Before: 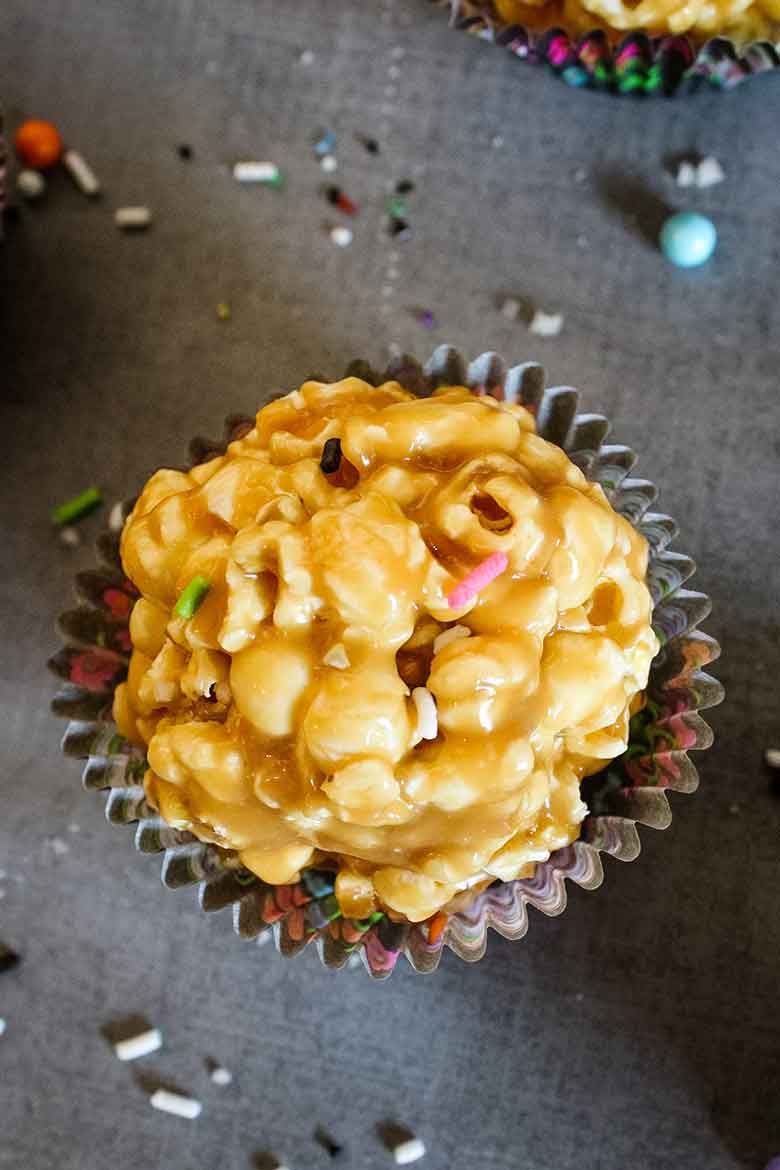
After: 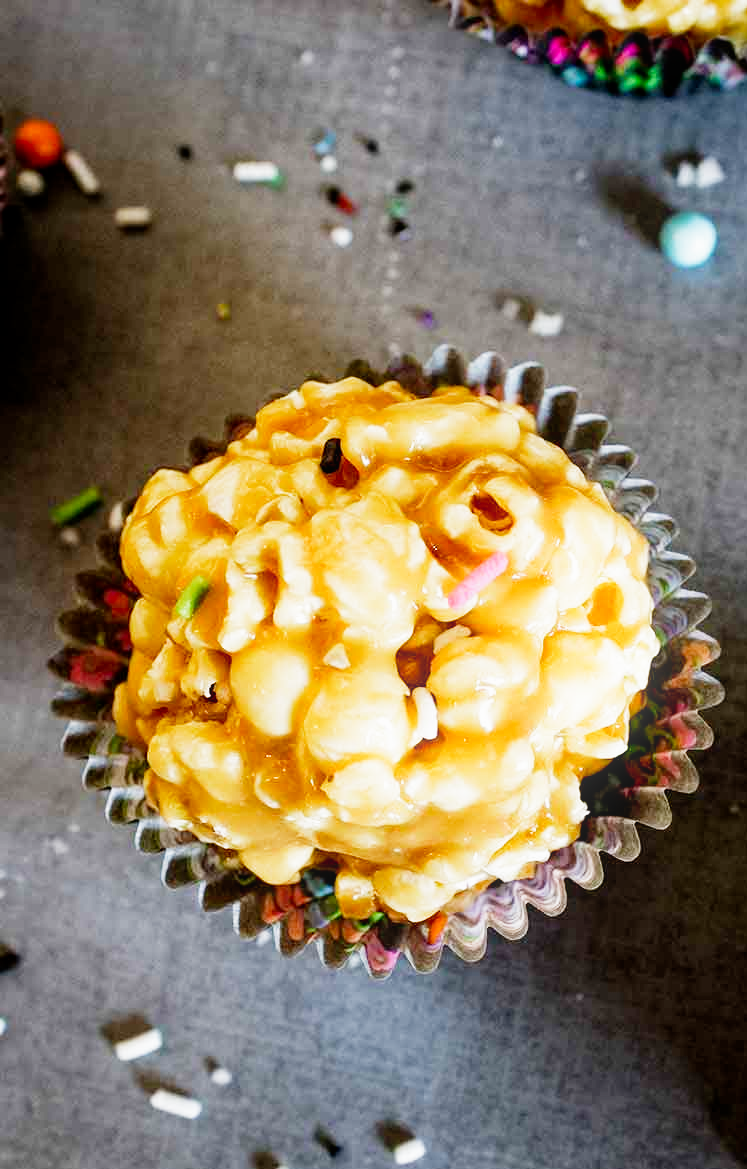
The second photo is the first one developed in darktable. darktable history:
filmic rgb: middle gray luminance 12.74%, black relative exposure -10.13 EV, white relative exposure 3.47 EV, threshold 6 EV, target black luminance 0%, hardness 5.74, latitude 44.69%, contrast 1.221, highlights saturation mix 5%, shadows ↔ highlights balance 26.78%, add noise in highlights 0, preserve chrominance no, color science v3 (2019), use custom middle-gray values true, iterations of high-quality reconstruction 0, contrast in highlights soft, enable highlight reconstruction true
crop: right 4.126%, bottom 0.031%
bloom: size 9%, threshold 100%, strength 7%
